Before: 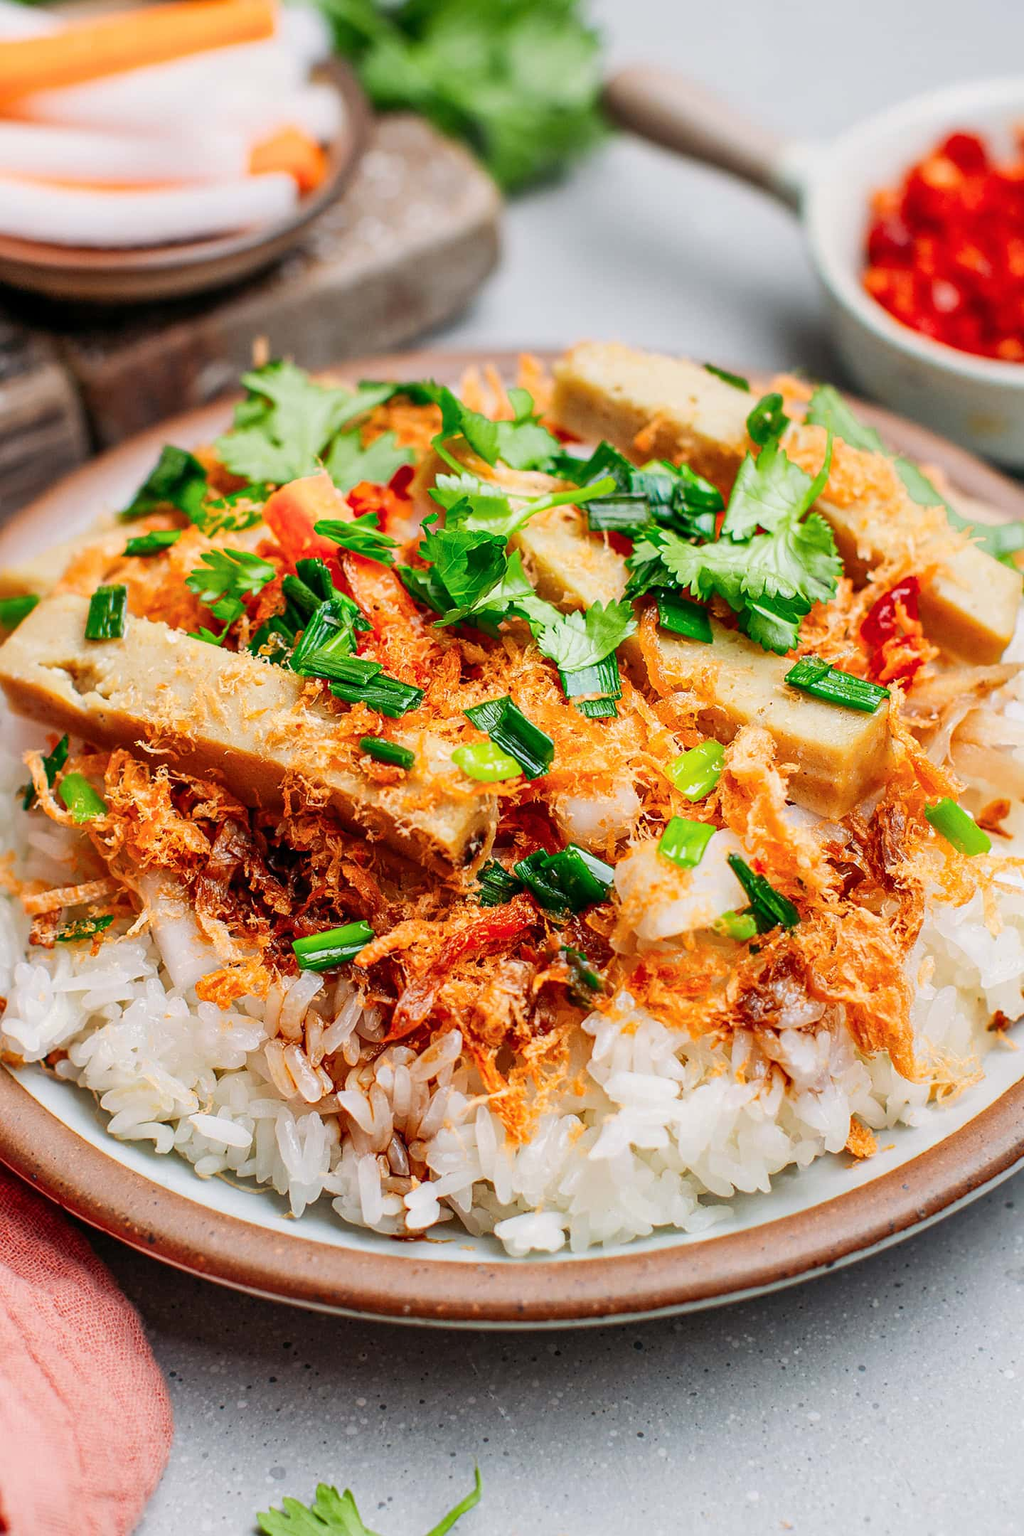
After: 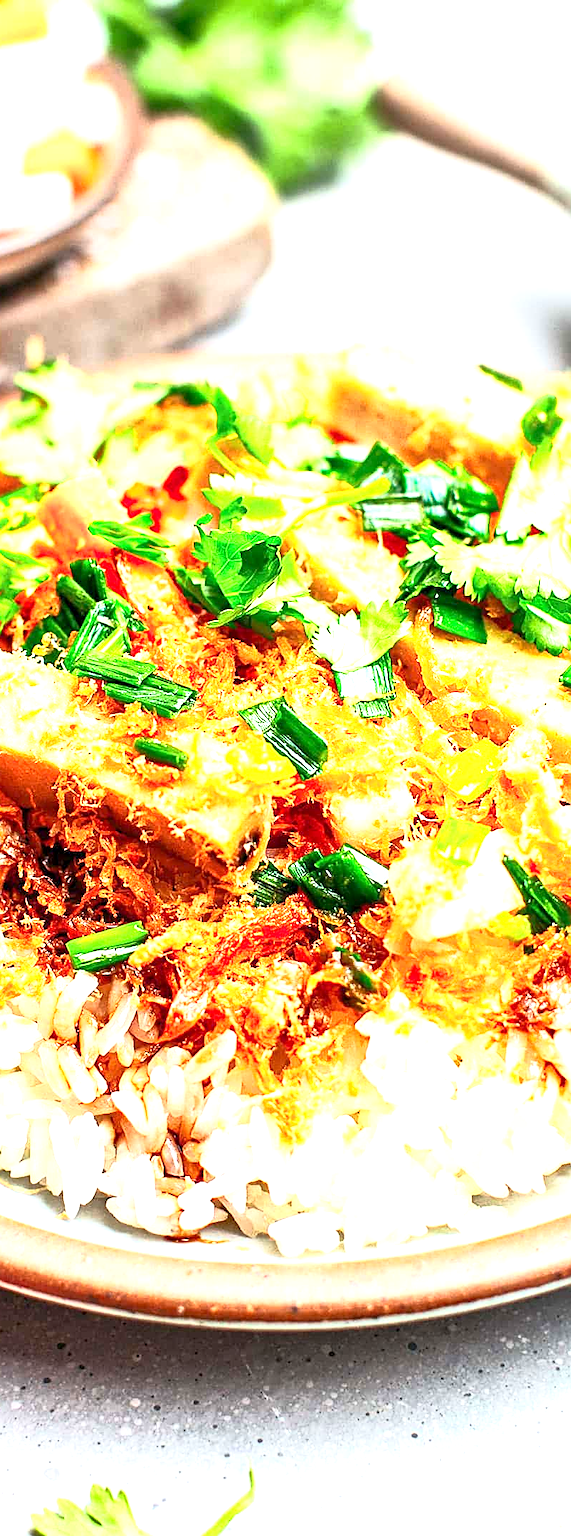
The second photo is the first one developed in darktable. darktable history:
sharpen: on, module defaults
base curve: curves: ch0 [(0, 0) (0.257, 0.25) (0.482, 0.586) (0.757, 0.871) (1, 1)], preserve colors average RGB
exposure: black level correction 0.001, exposure 1.73 EV, compensate highlight preservation false
crop: left 22.106%, right 22.023%, bottom 0.009%
